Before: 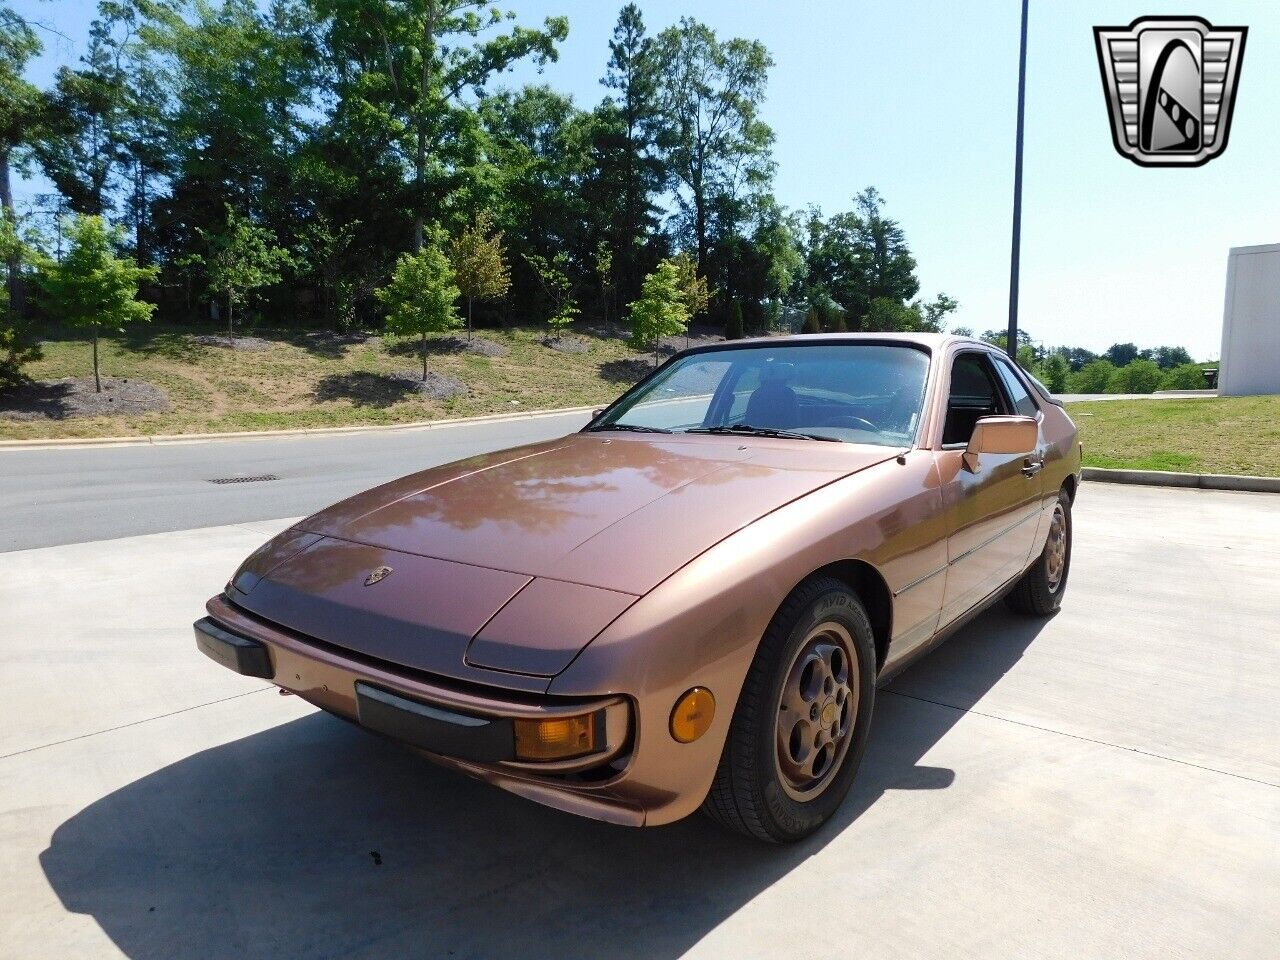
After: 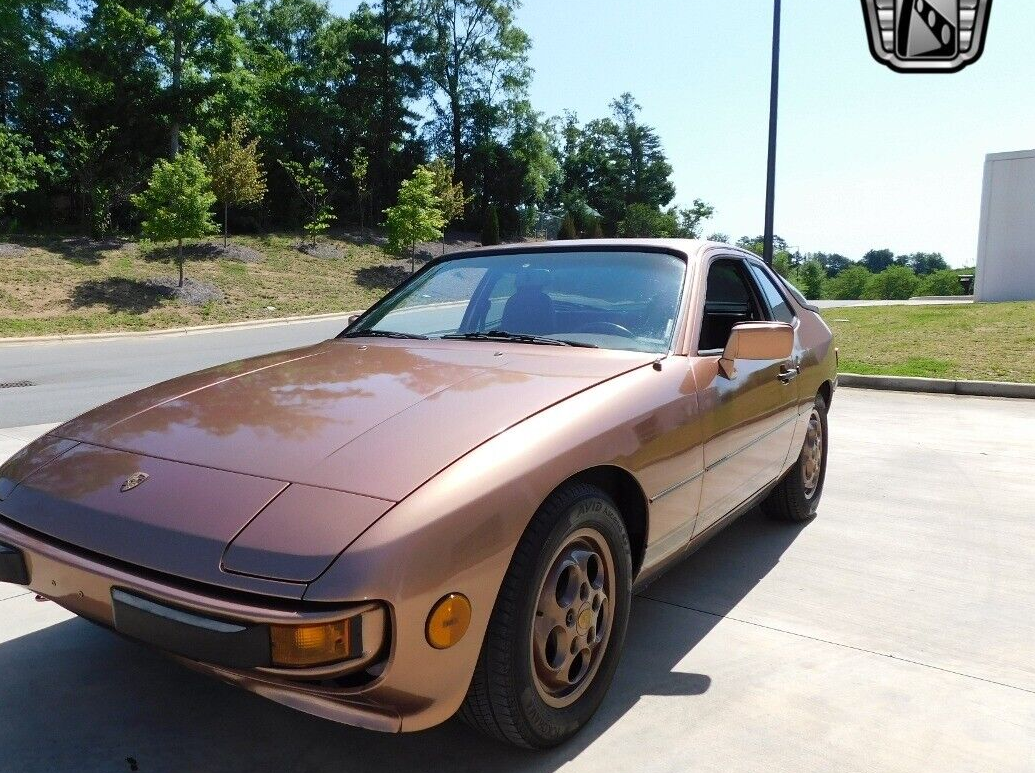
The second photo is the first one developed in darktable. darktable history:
crop: left 19.115%, top 9.858%, right 0%, bottom 9.602%
